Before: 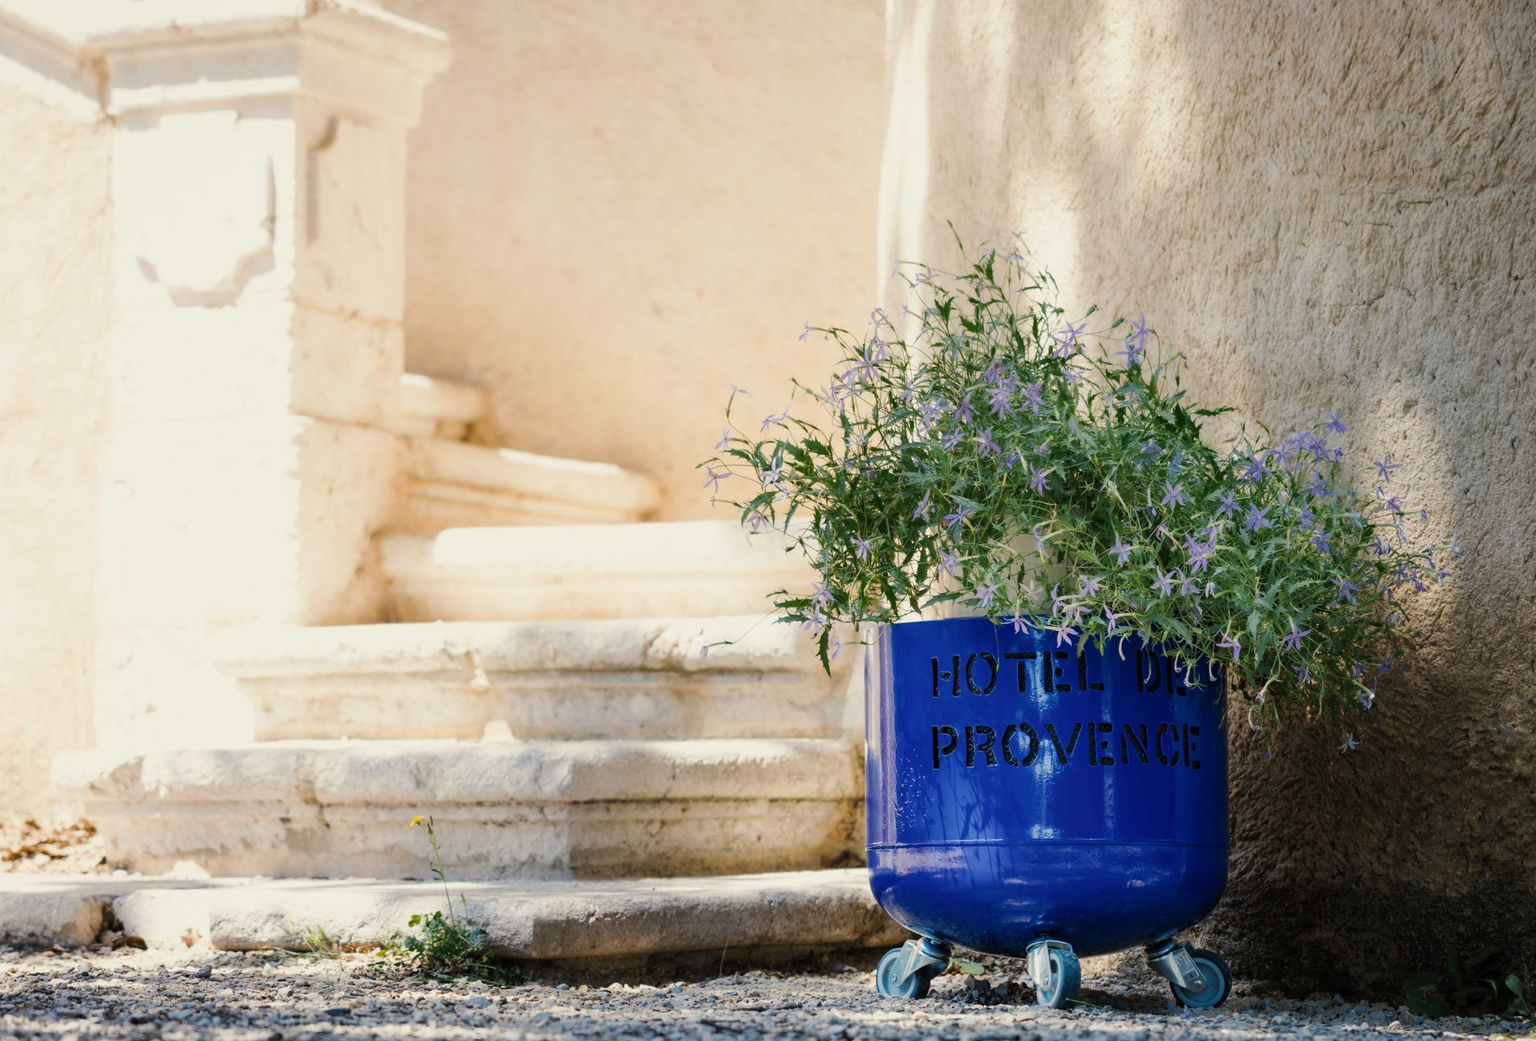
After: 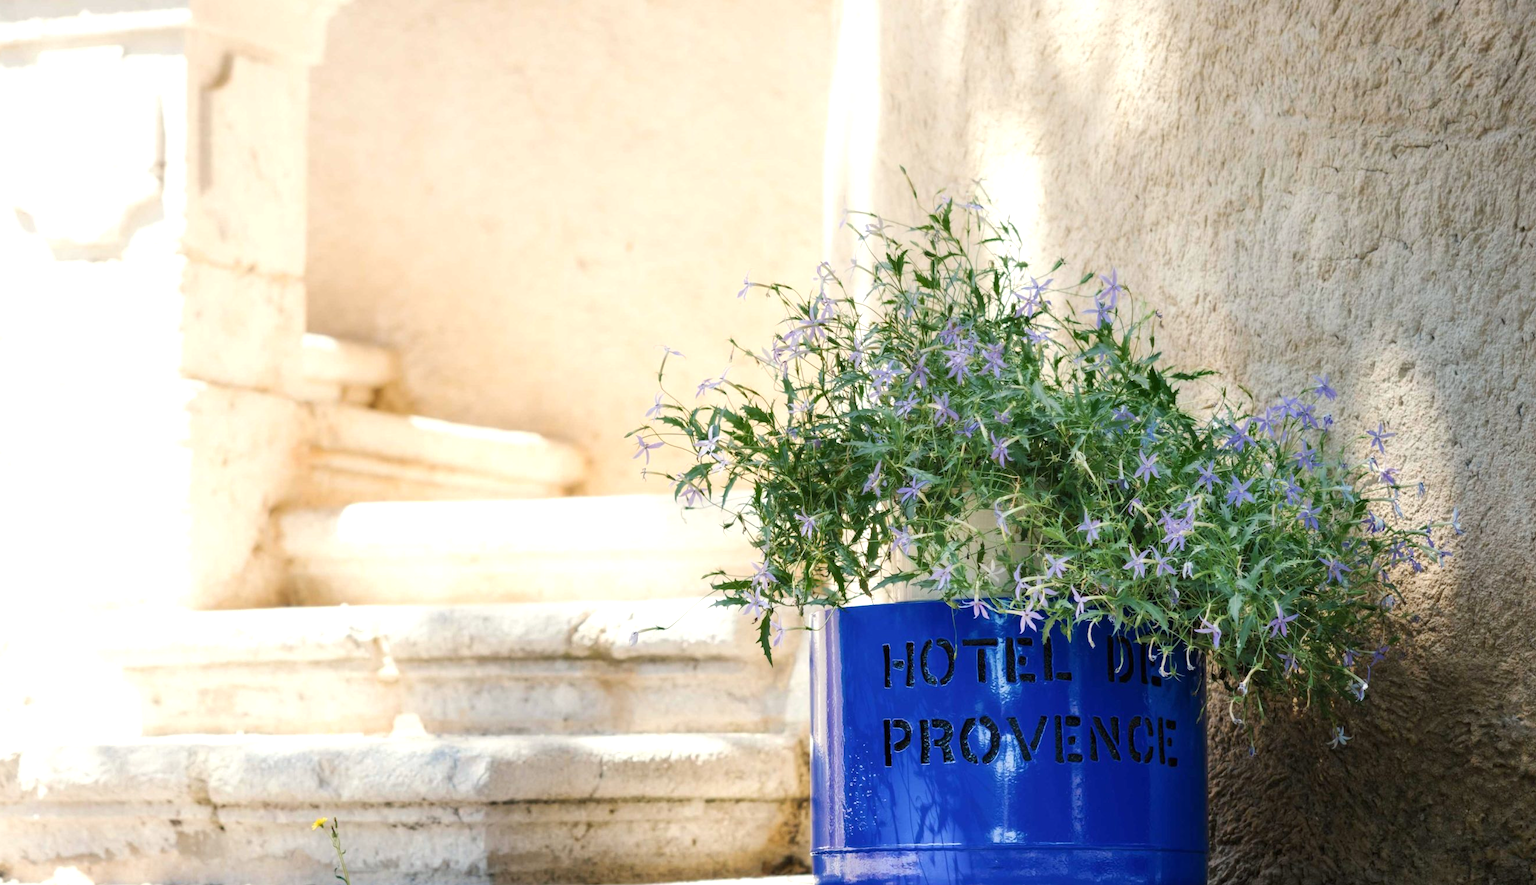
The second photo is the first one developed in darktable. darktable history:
crop: left 8.155%, top 6.611%, bottom 15.385%
white balance: red 0.982, blue 1.018
exposure: exposure 0.493 EV, compensate highlight preservation false
